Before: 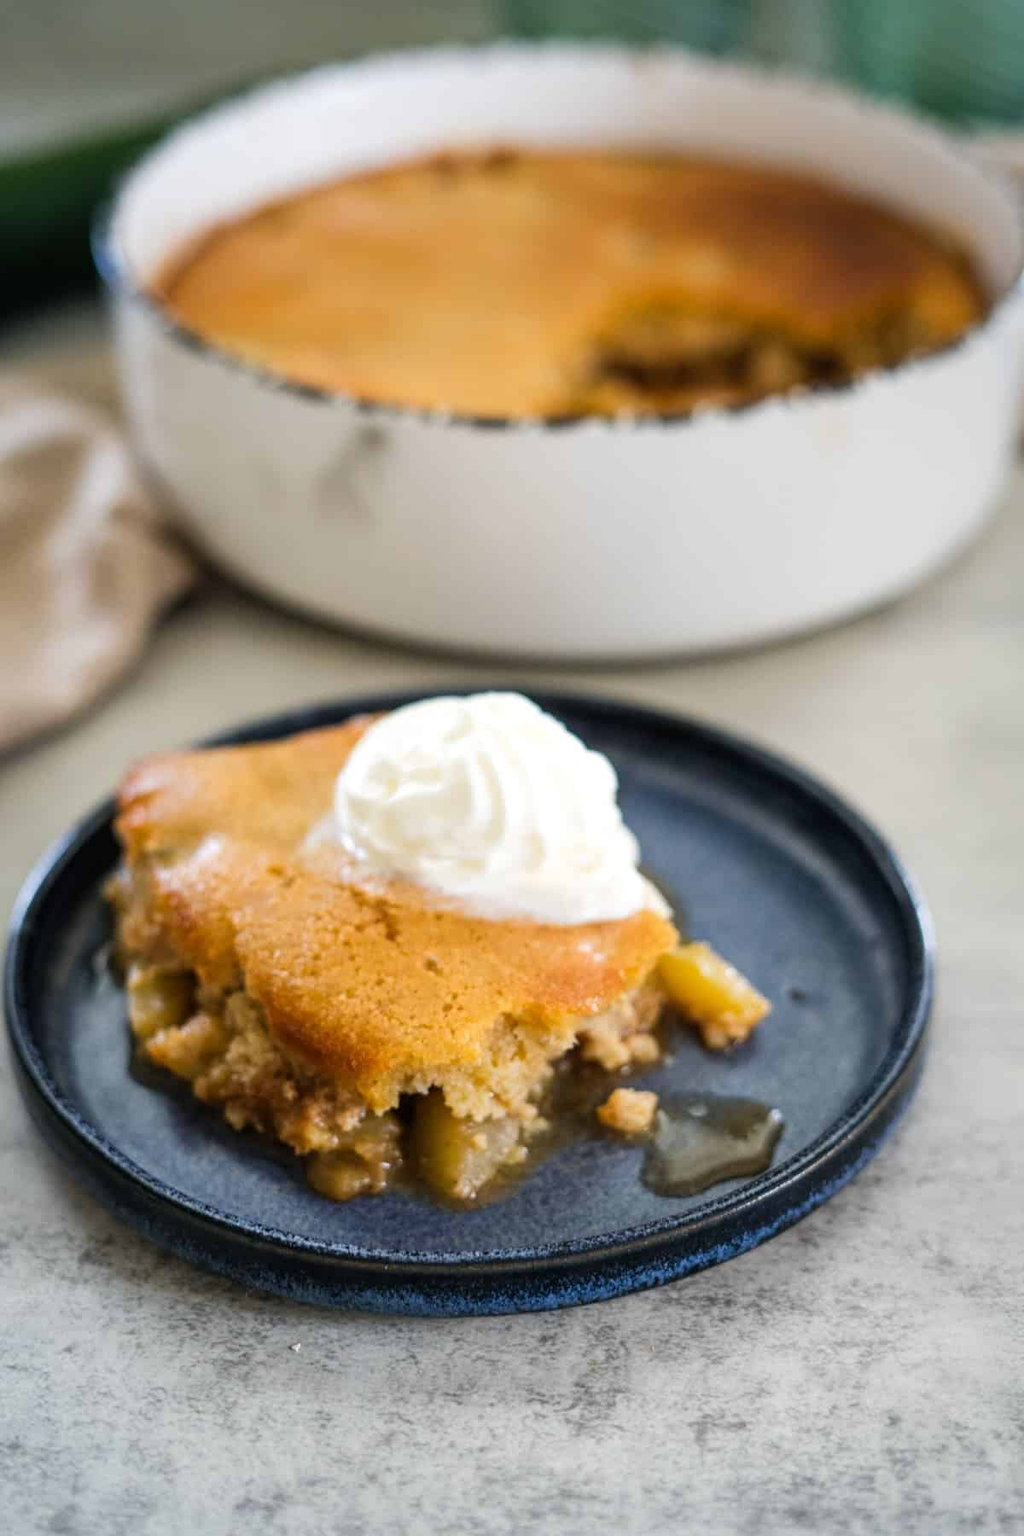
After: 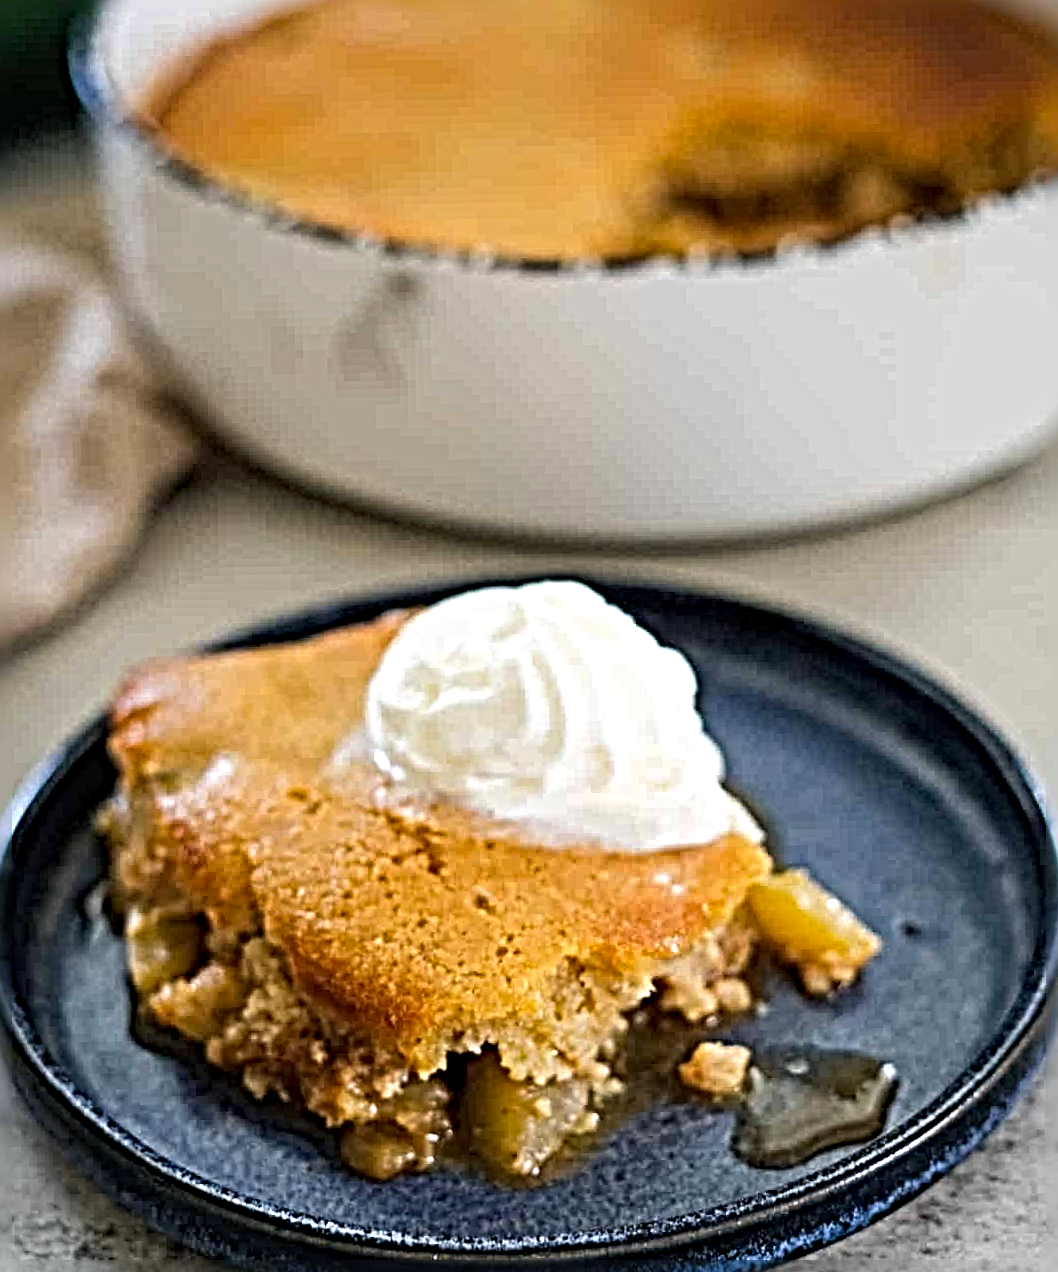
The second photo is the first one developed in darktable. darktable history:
rotate and perspective: rotation -1°, crop left 0.011, crop right 0.989, crop top 0.025, crop bottom 0.975
sharpen: radius 6.3, amount 1.8, threshold 0
crop and rotate: left 2.425%, top 11.305%, right 9.6%, bottom 15.08%
haze removal: compatibility mode true, adaptive false
